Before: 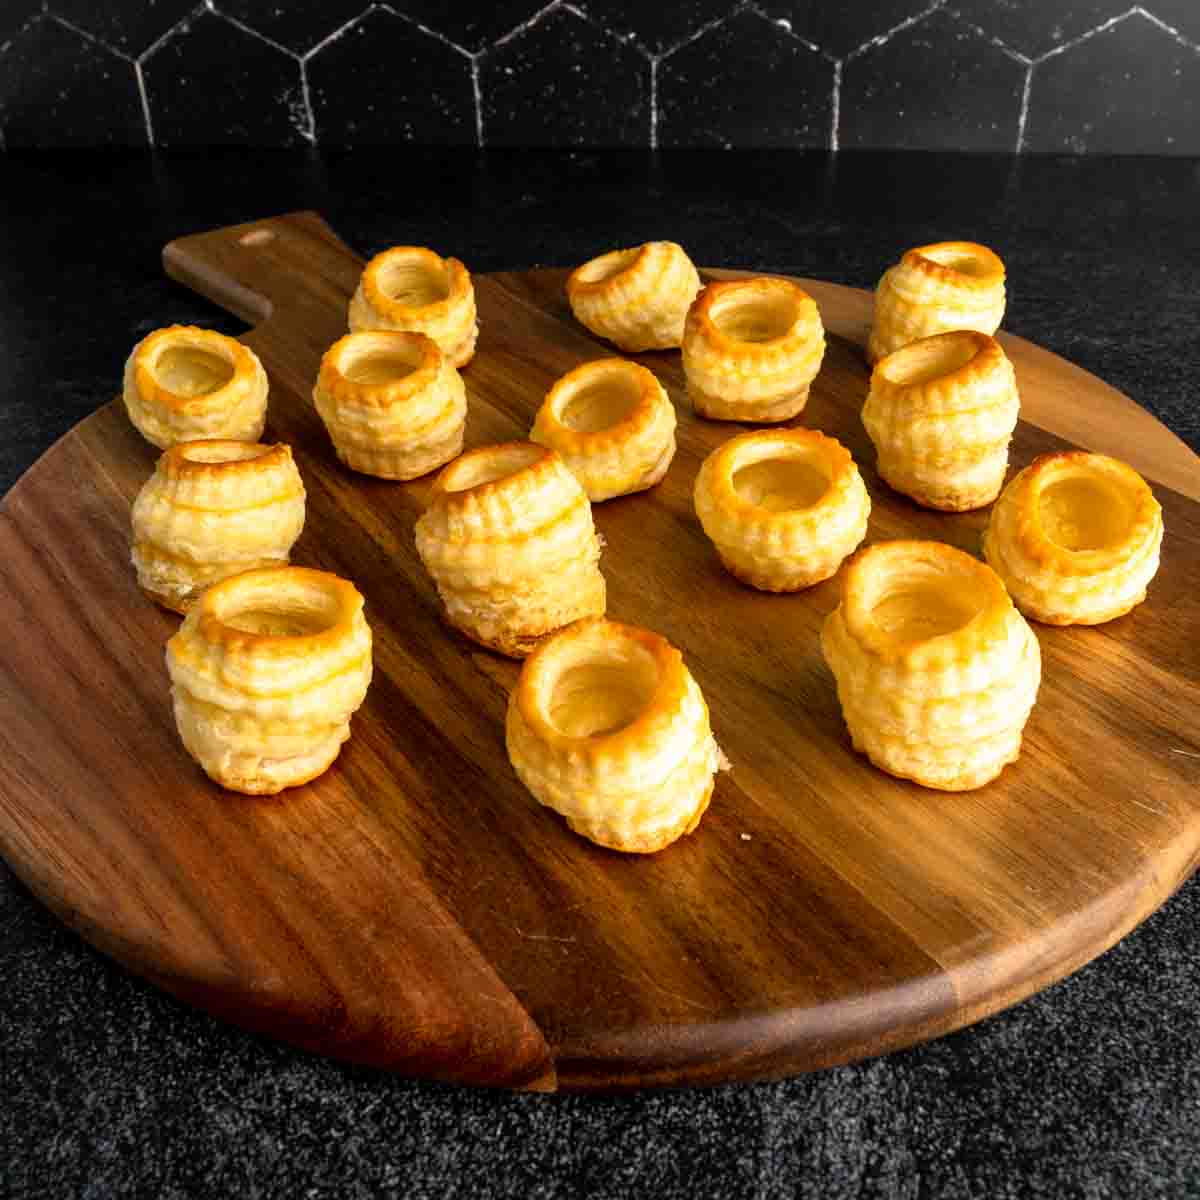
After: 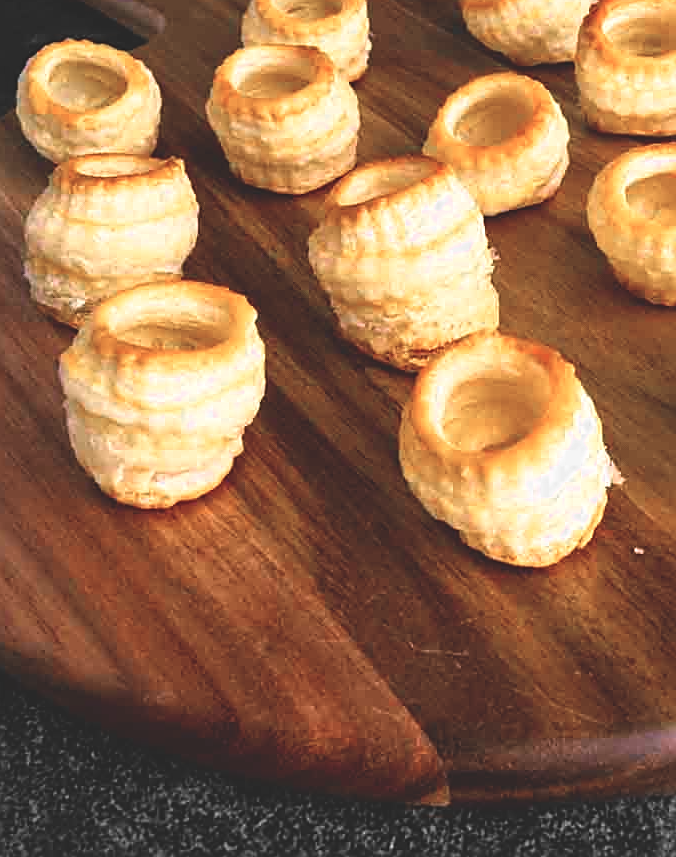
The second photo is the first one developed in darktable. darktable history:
crop: left 8.966%, top 23.852%, right 34.699%, bottom 4.703%
sharpen: on, module defaults
white balance: red 1.042, blue 1.17
exposure: black level correction -0.023, exposure -0.039 EV, compensate highlight preservation false
contrast equalizer: y [[0.5 ×6], [0.5 ×6], [0.975, 0.964, 0.925, 0.865, 0.793, 0.721], [0 ×6], [0 ×6]]
rgb levels: preserve colors max RGB
color zones: curves: ch0 [(0, 0.447) (0.184, 0.543) (0.323, 0.476) (0.429, 0.445) (0.571, 0.443) (0.714, 0.451) (0.857, 0.452) (1, 0.447)]; ch1 [(0, 0.464) (0.176, 0.46) (0.287, 0.177) (0.429, 0.002) (0.571, 0) (0.714, 0) (0.857, 0) (1, 0.464)], mix 20%
